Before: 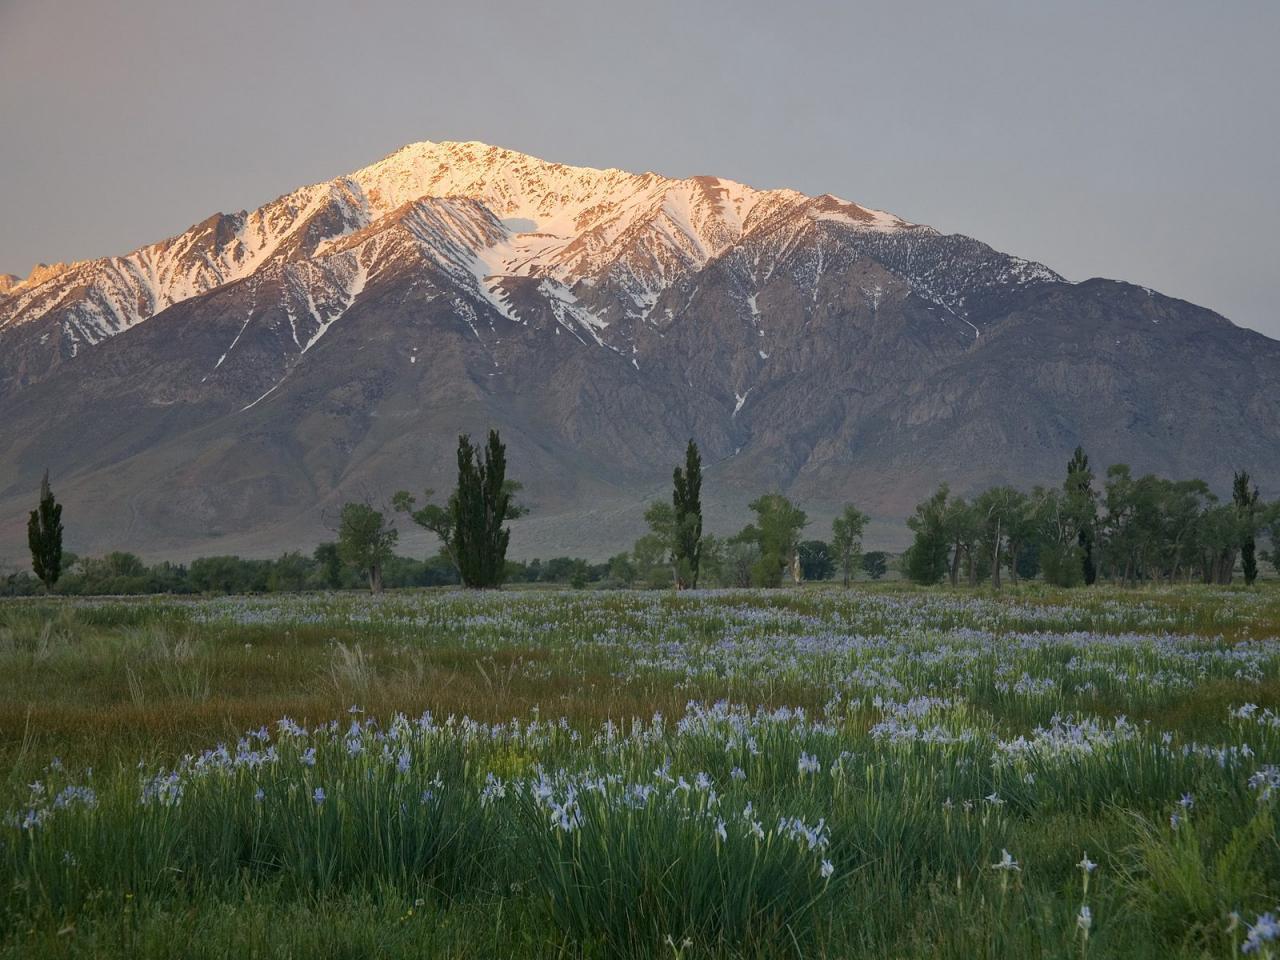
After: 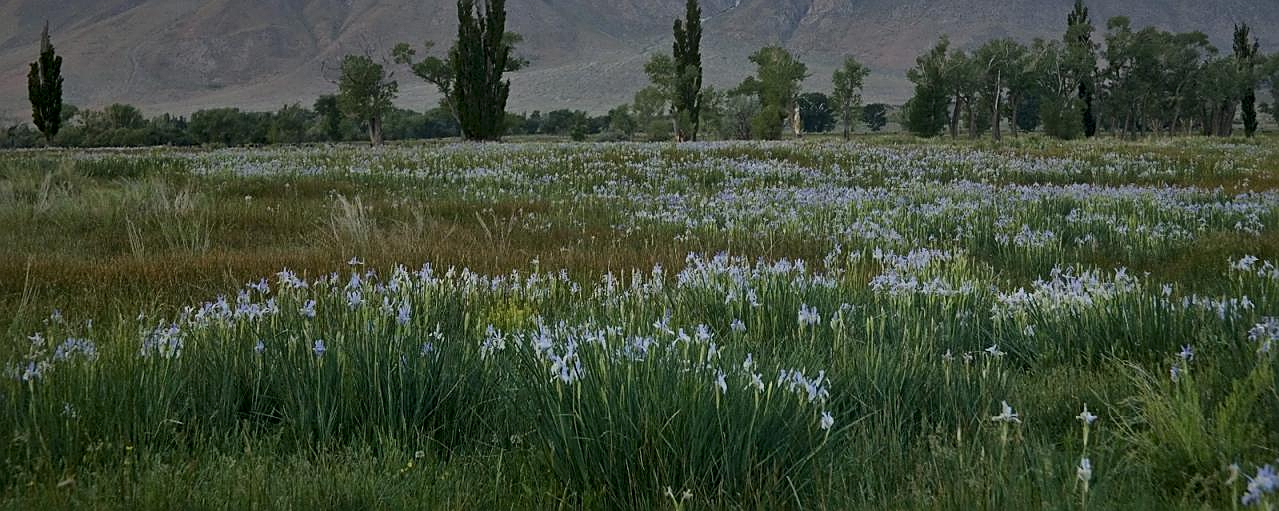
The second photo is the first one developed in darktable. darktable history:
sharpen: on, module defaults
crop and rotate: top 46.69%, right 0.012%
local contrast: mode bilateral grid, contrast 20, coarseness 50, detail 141%, midtone range 0.2
